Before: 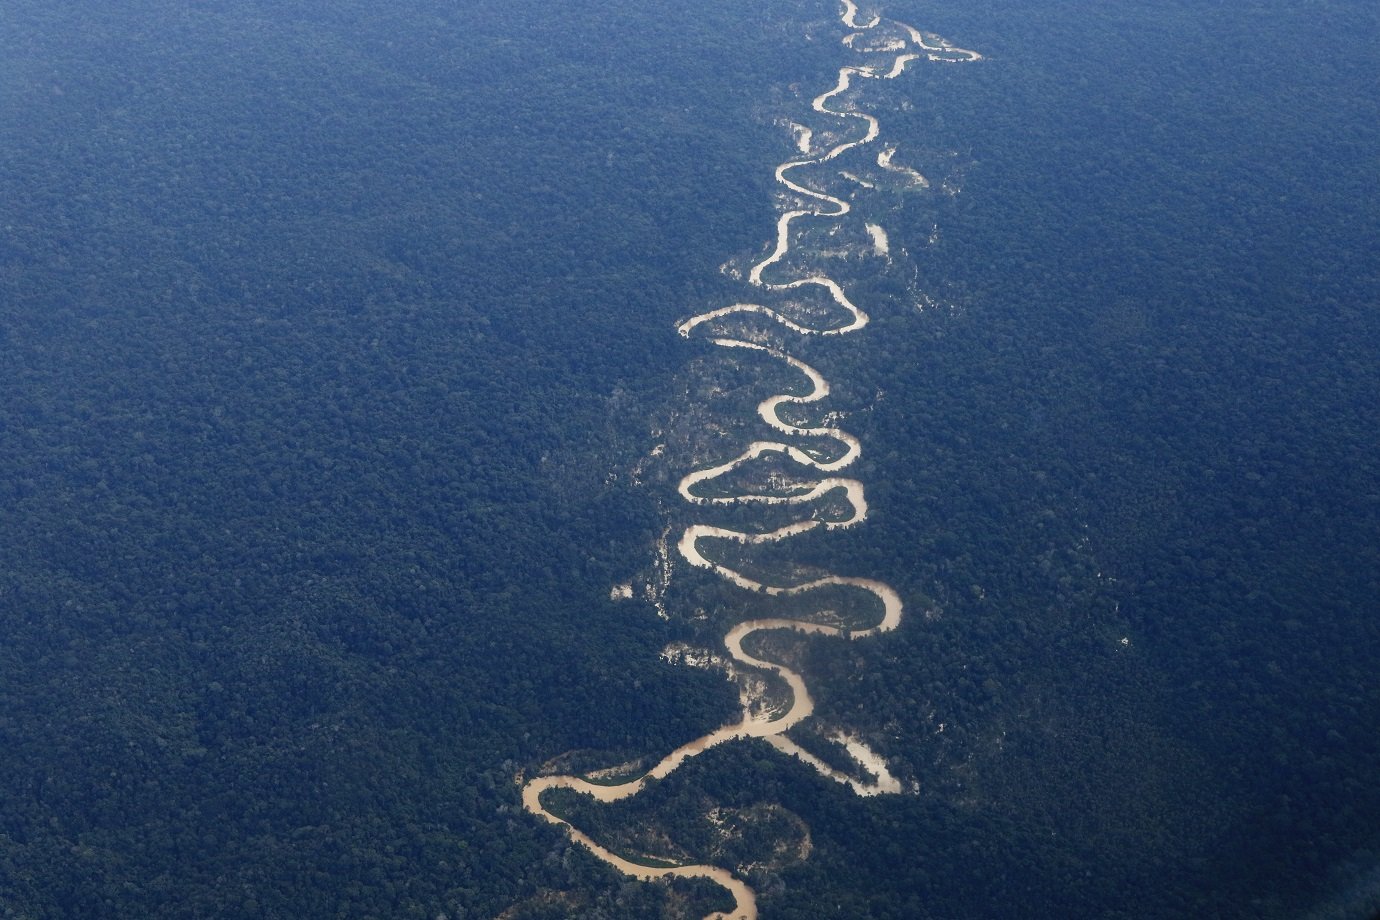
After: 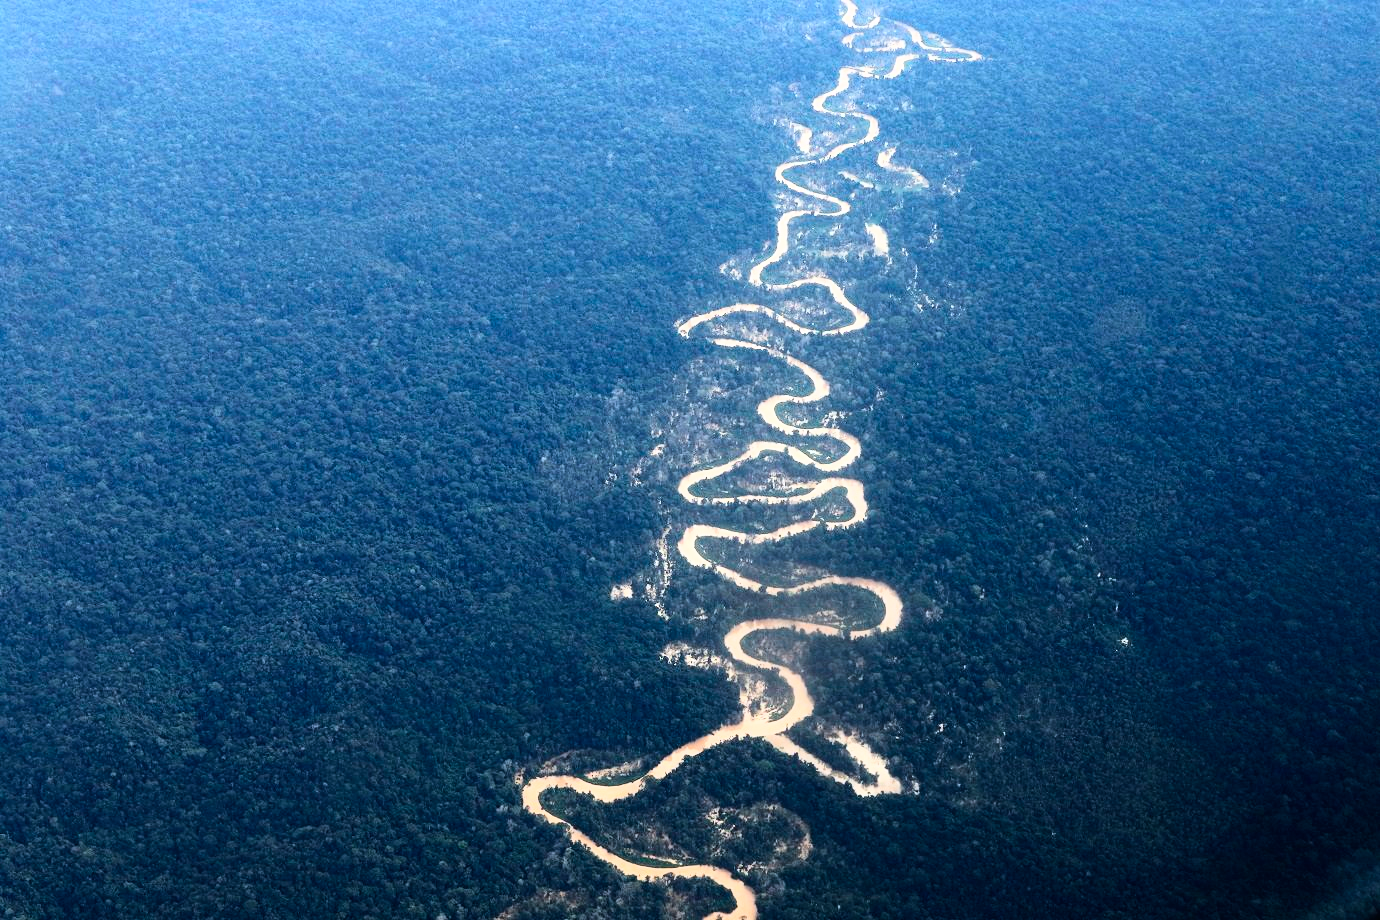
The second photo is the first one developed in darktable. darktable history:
base curve: curves: ch0 [(0, 0) (0.007, 0.004) (0.027, 0.03) (0.046, 0.07) (0.207, 0.54) (0.442, 0.872) (0.673, 0.972) (1, 1)]
